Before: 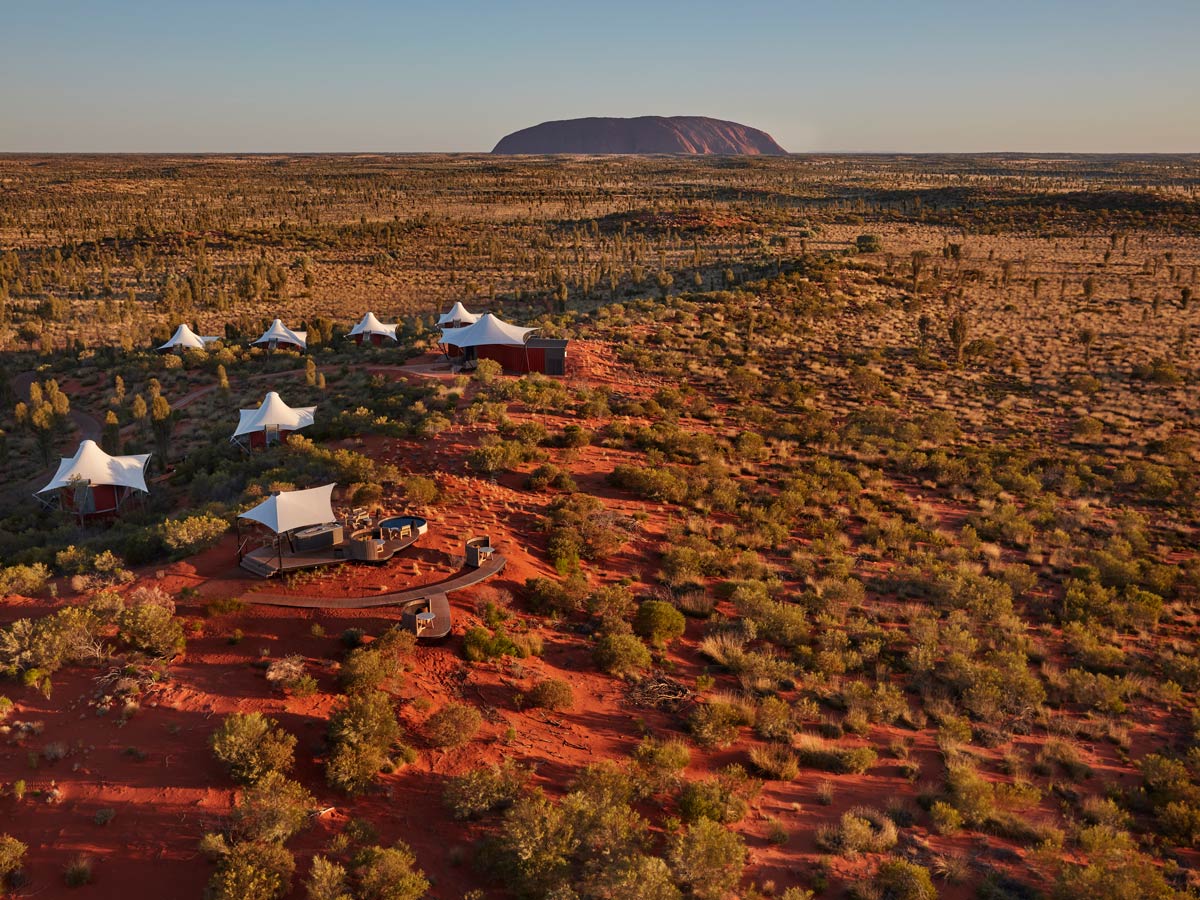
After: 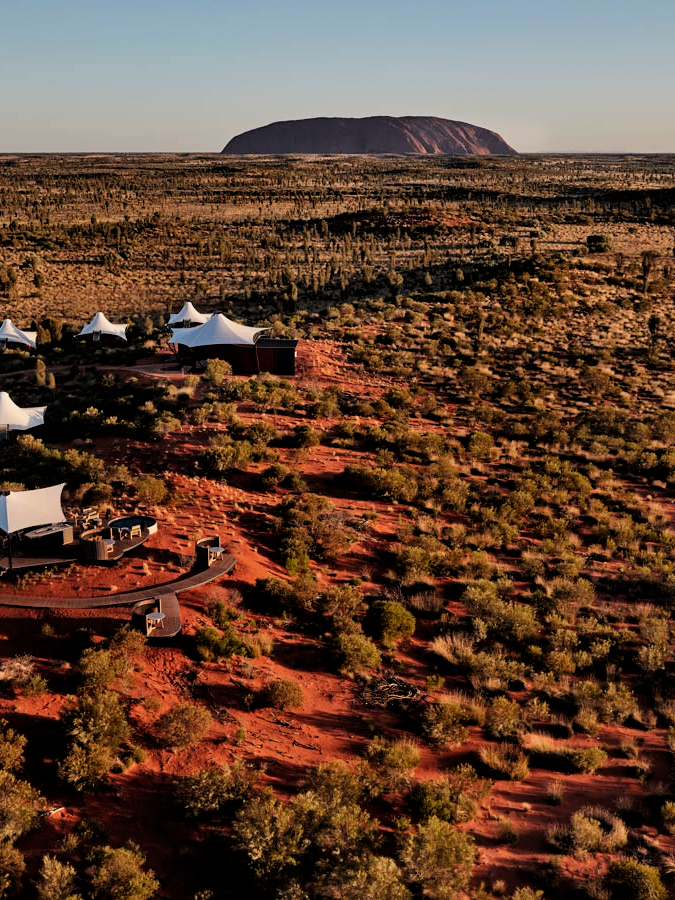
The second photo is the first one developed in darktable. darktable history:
filmic rgb: black relative exposure -4 EV, white relative exposure 3 EV, hardness 3.02, contrast 1.4
crop and rotate: left 22.516%, right 21.234%
